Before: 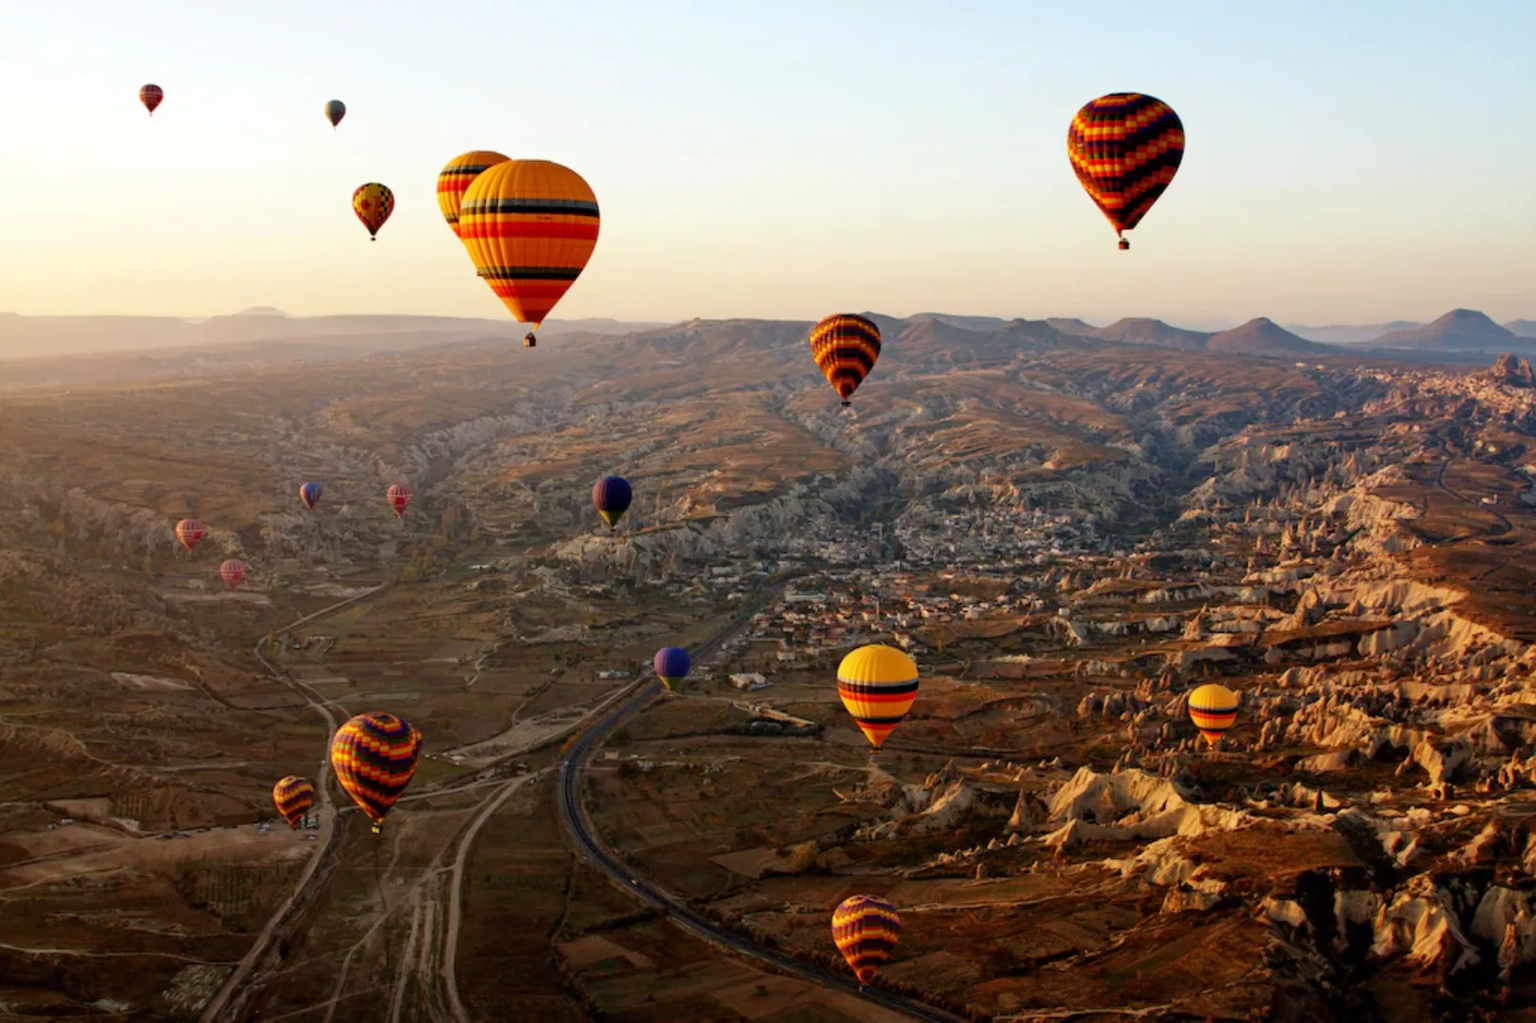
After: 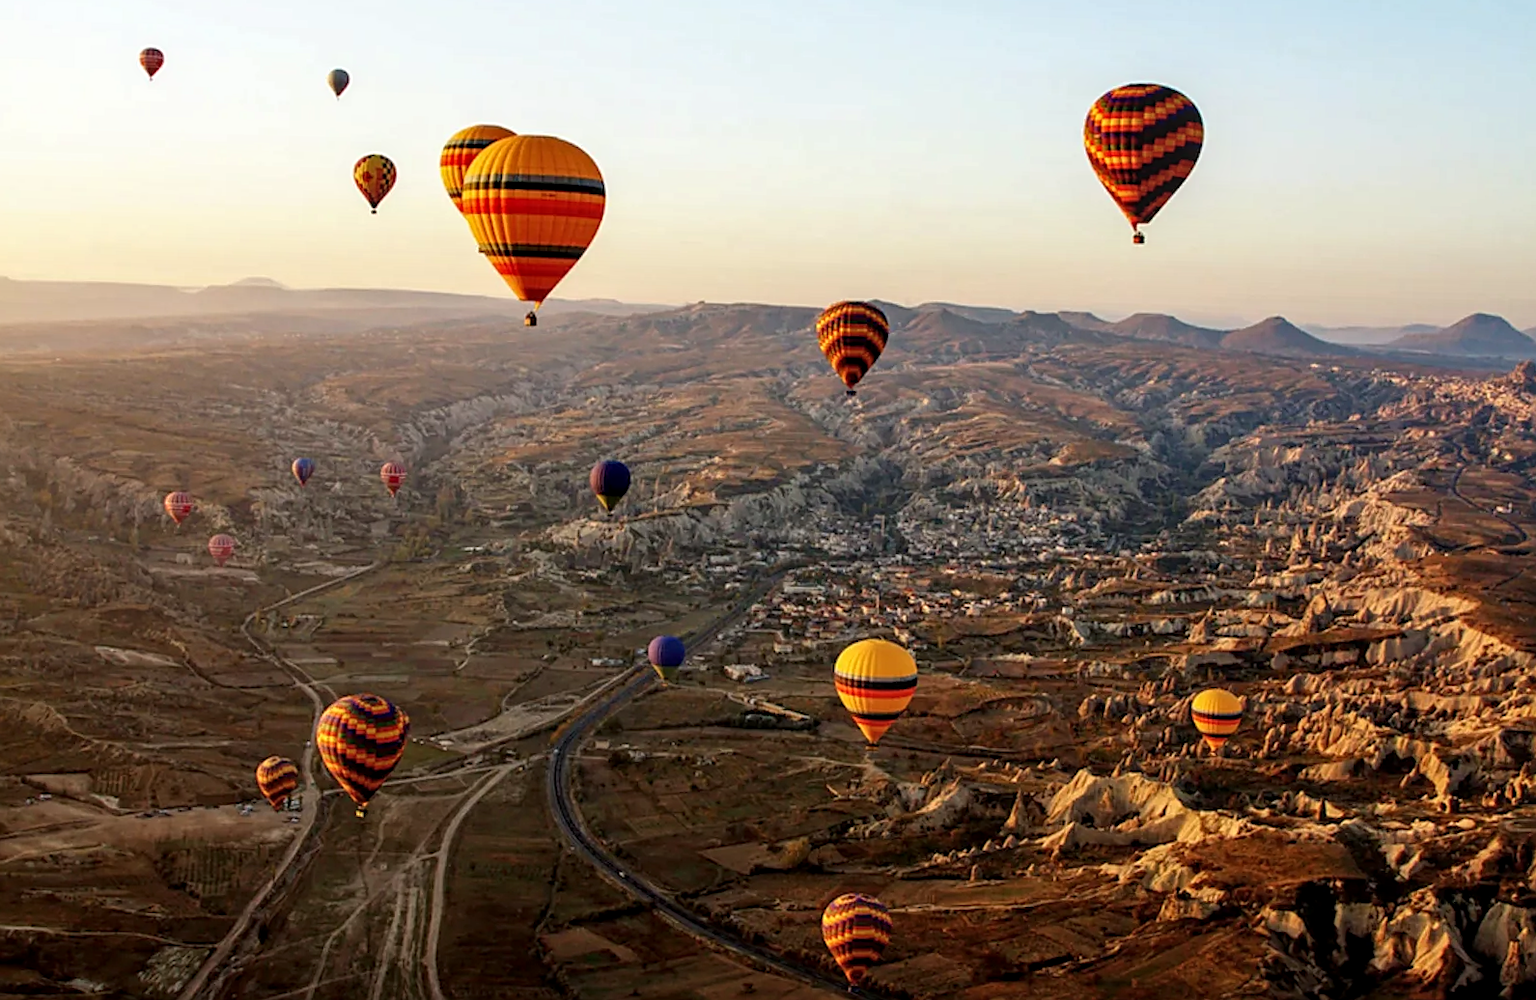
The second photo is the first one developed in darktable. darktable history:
sharpen: amount 0.575
tone equalizer: on, module defaults
rotate and perspective: rotation 1.57°, crop left 0.018, crop right 0.982, crop top 0.039, crop bottom 0.961
local contrast: on, module defaults
